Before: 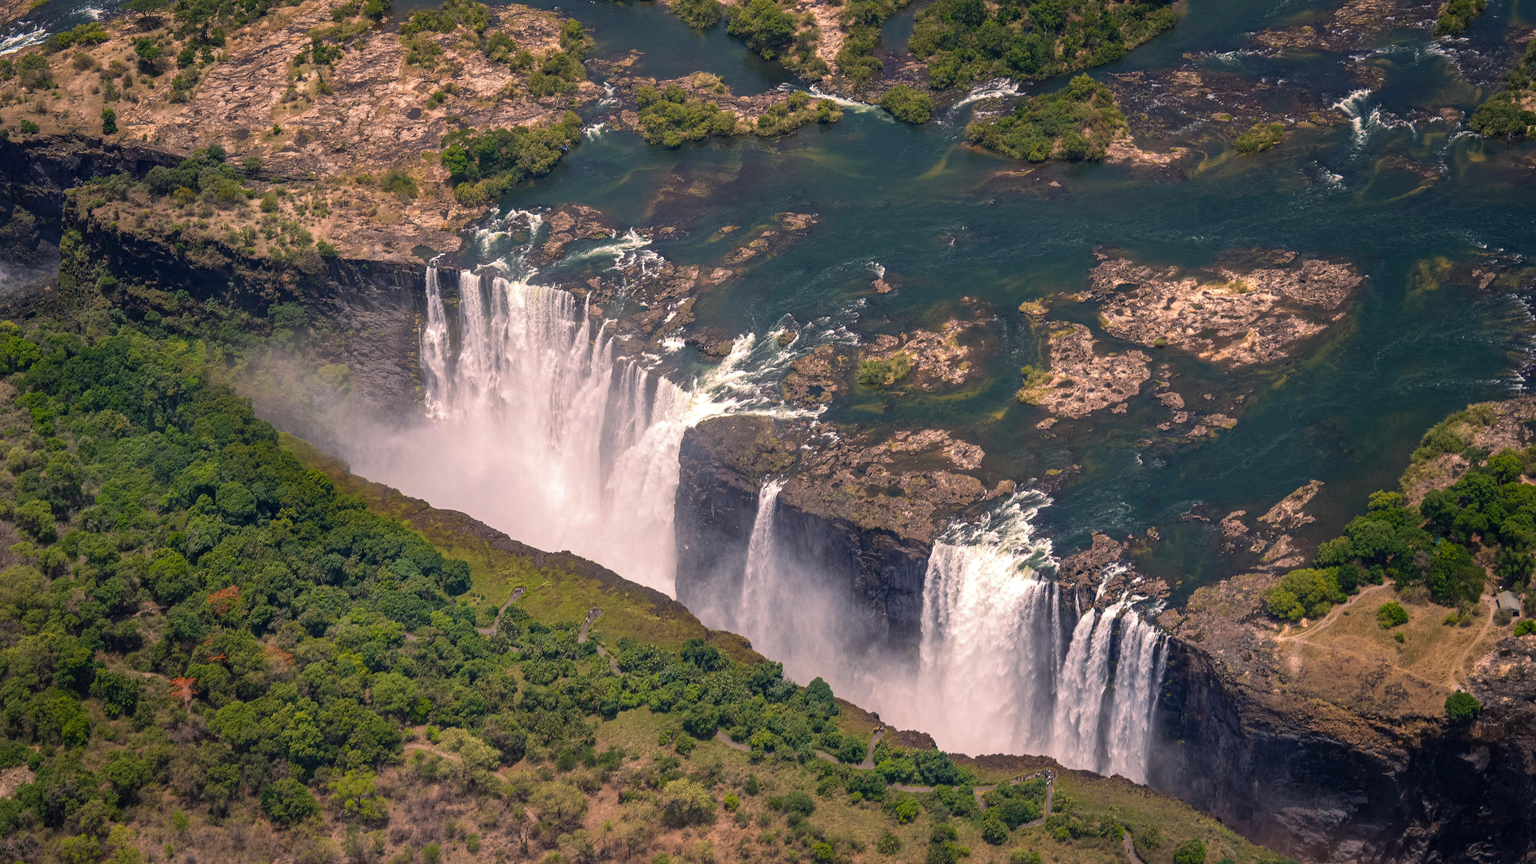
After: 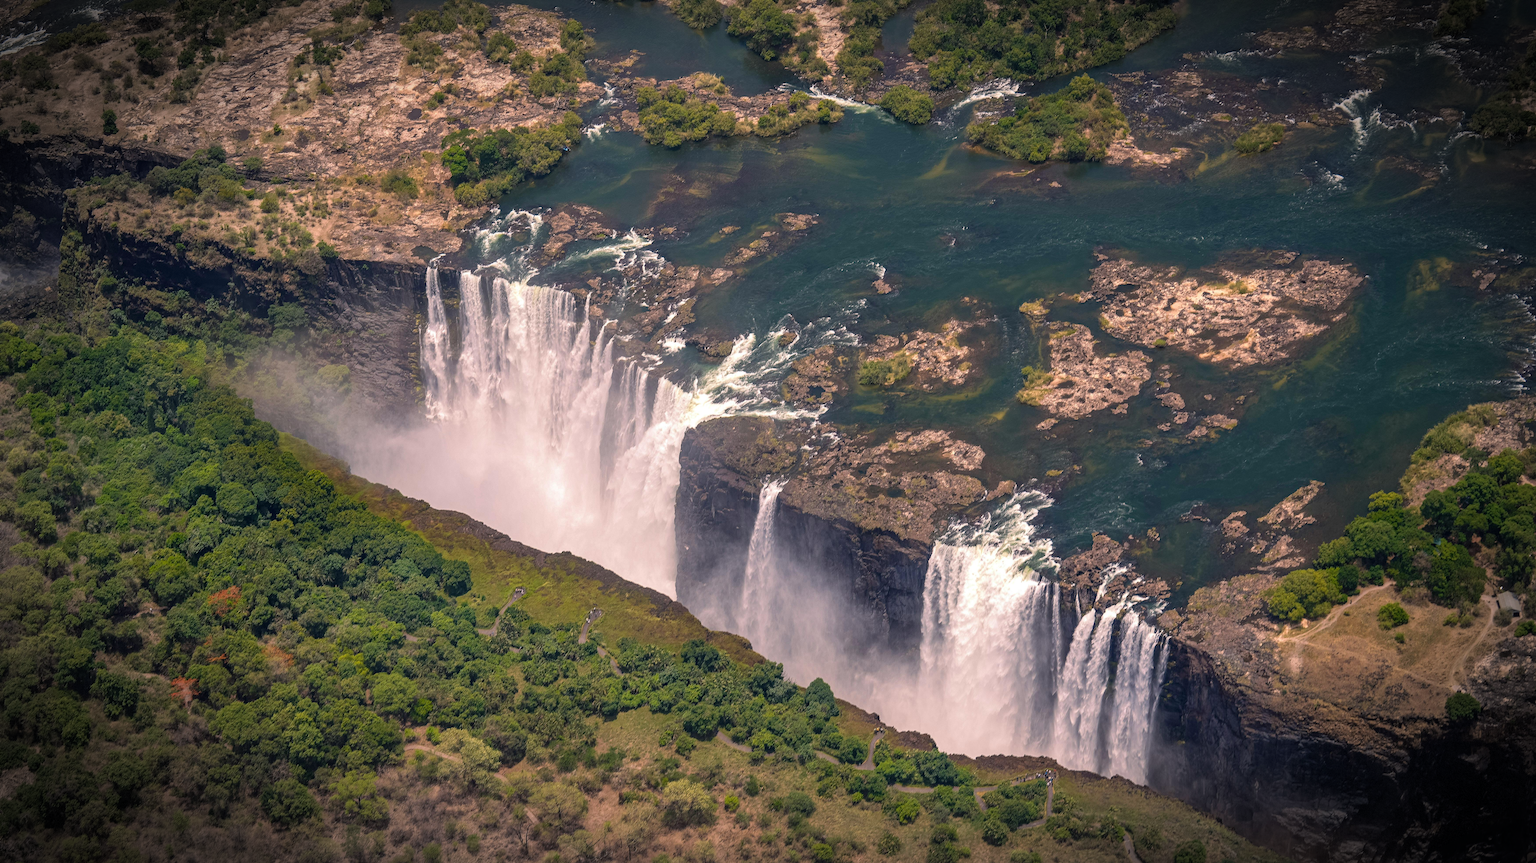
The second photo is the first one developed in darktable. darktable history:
crop: bottom 0.06%
vignetting: brightness -0.833, automatic ratio true, dithering 8-bit output
